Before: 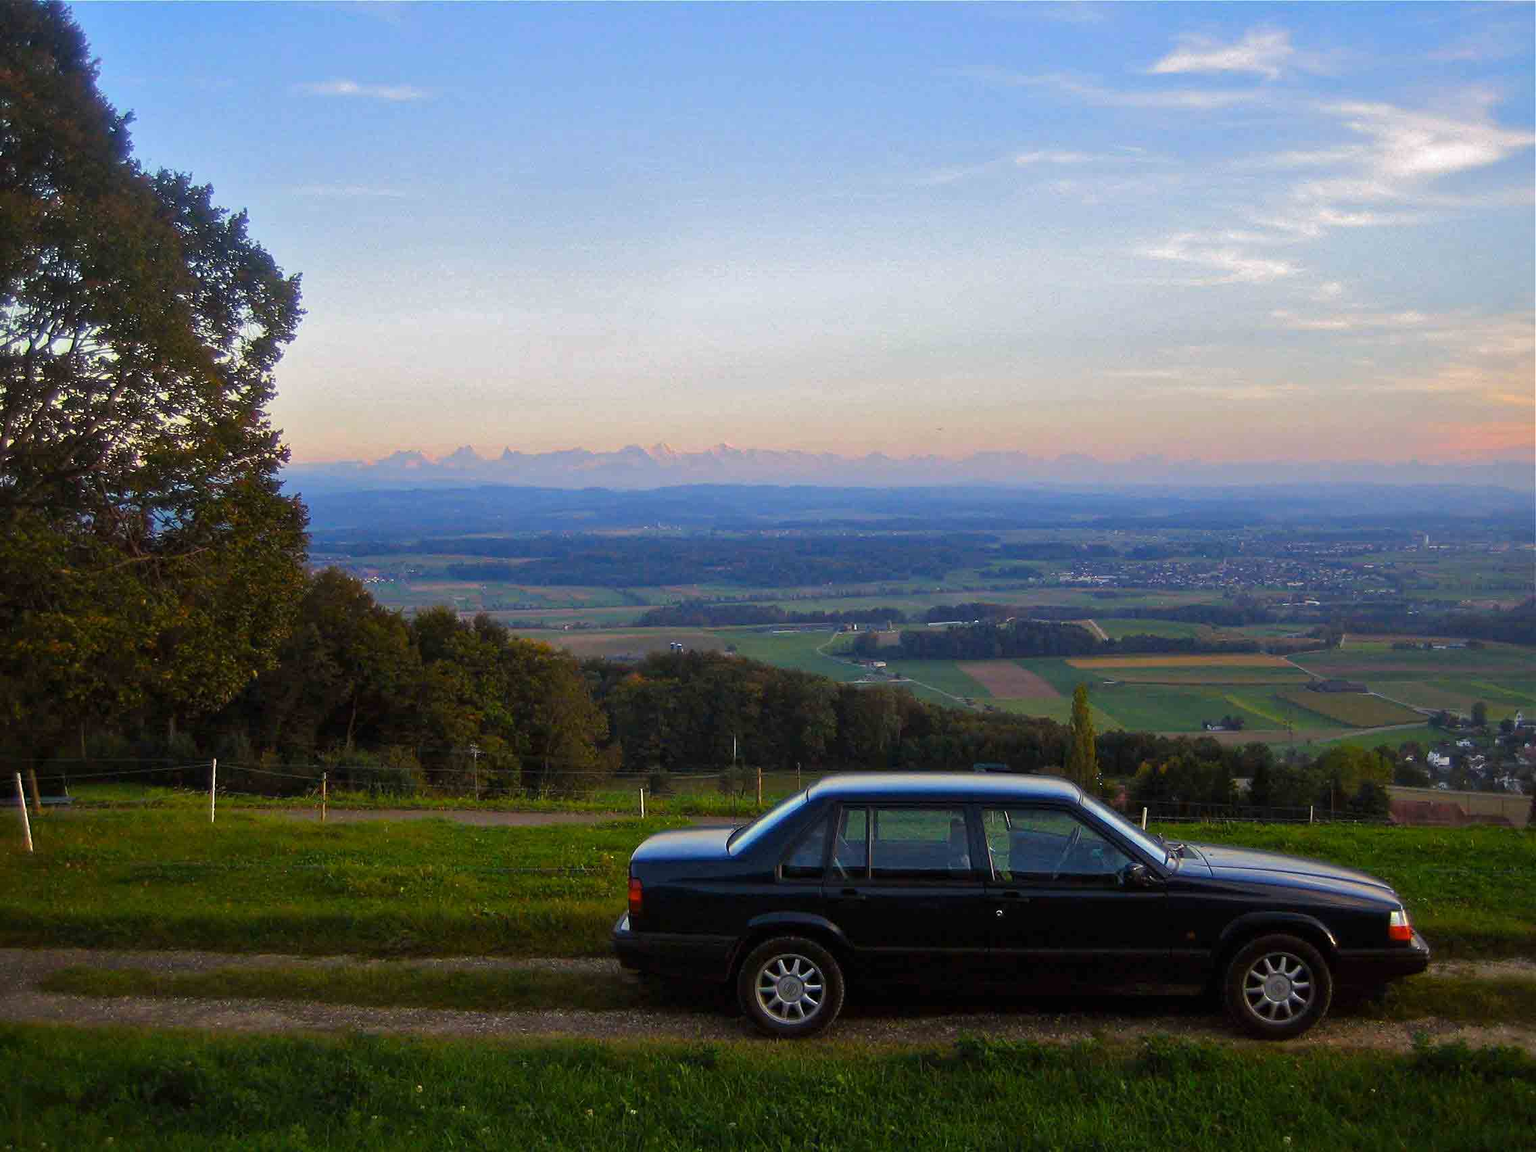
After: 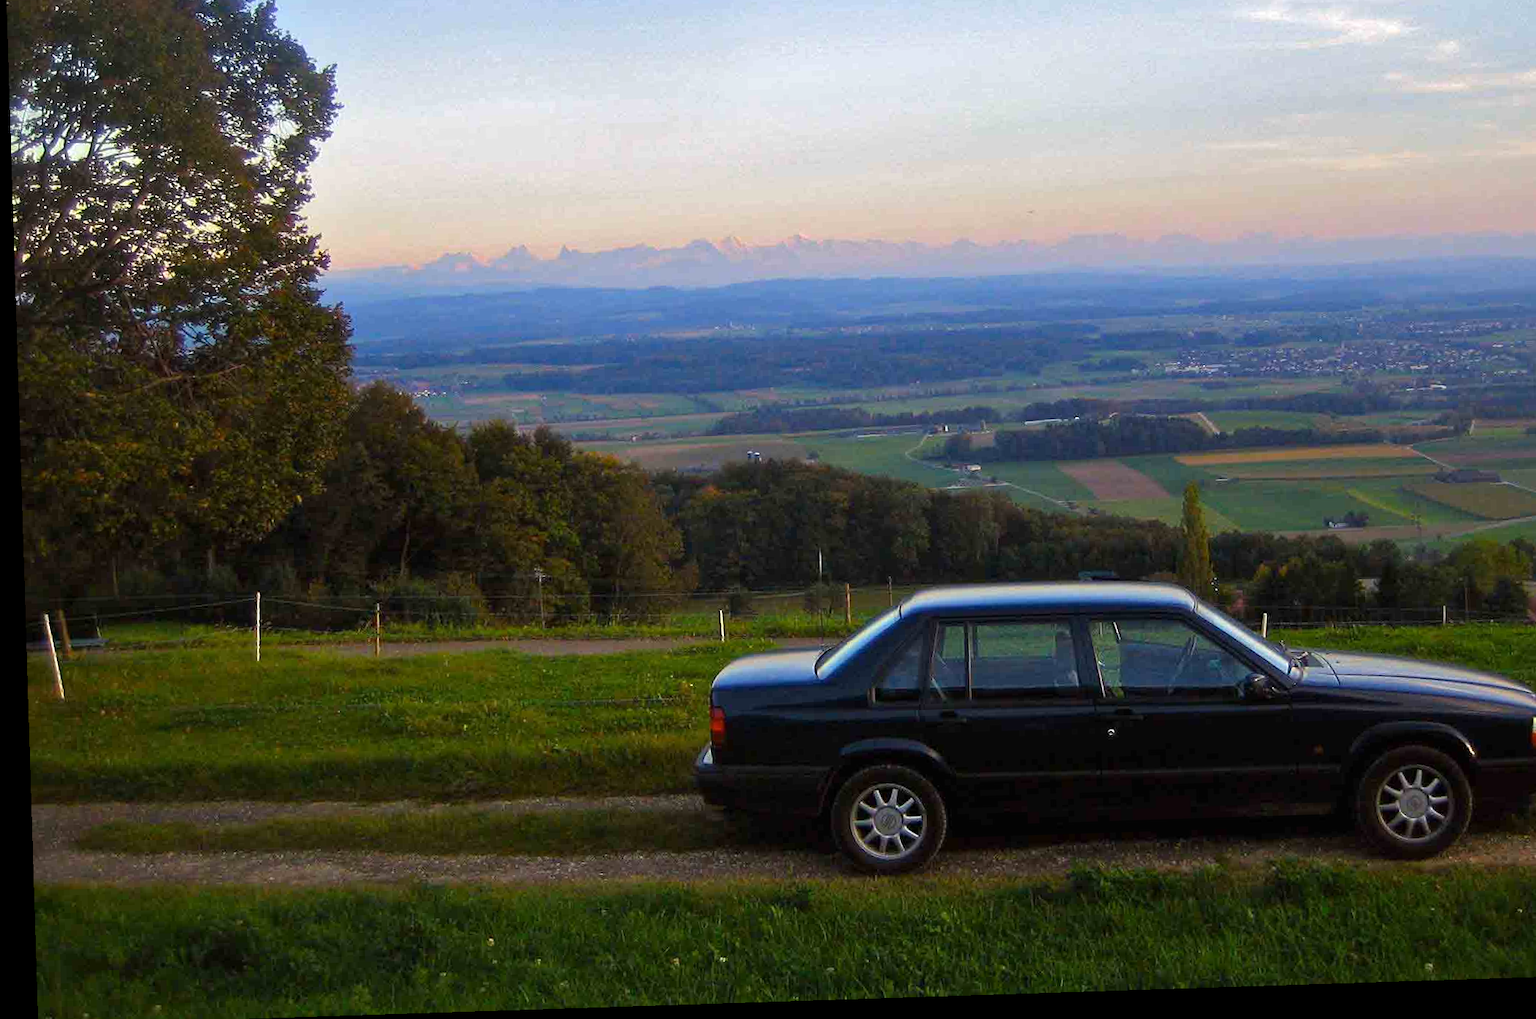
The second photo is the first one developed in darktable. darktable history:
rotate and perspective: rotation -1.77°, lens shift (horizontal) 0.004, automatic cropping off
crop: top 20.916%, right 9.437%, bottom 0.316%
exposure: exposure 0.197 EV, compensate highlight preservation false
